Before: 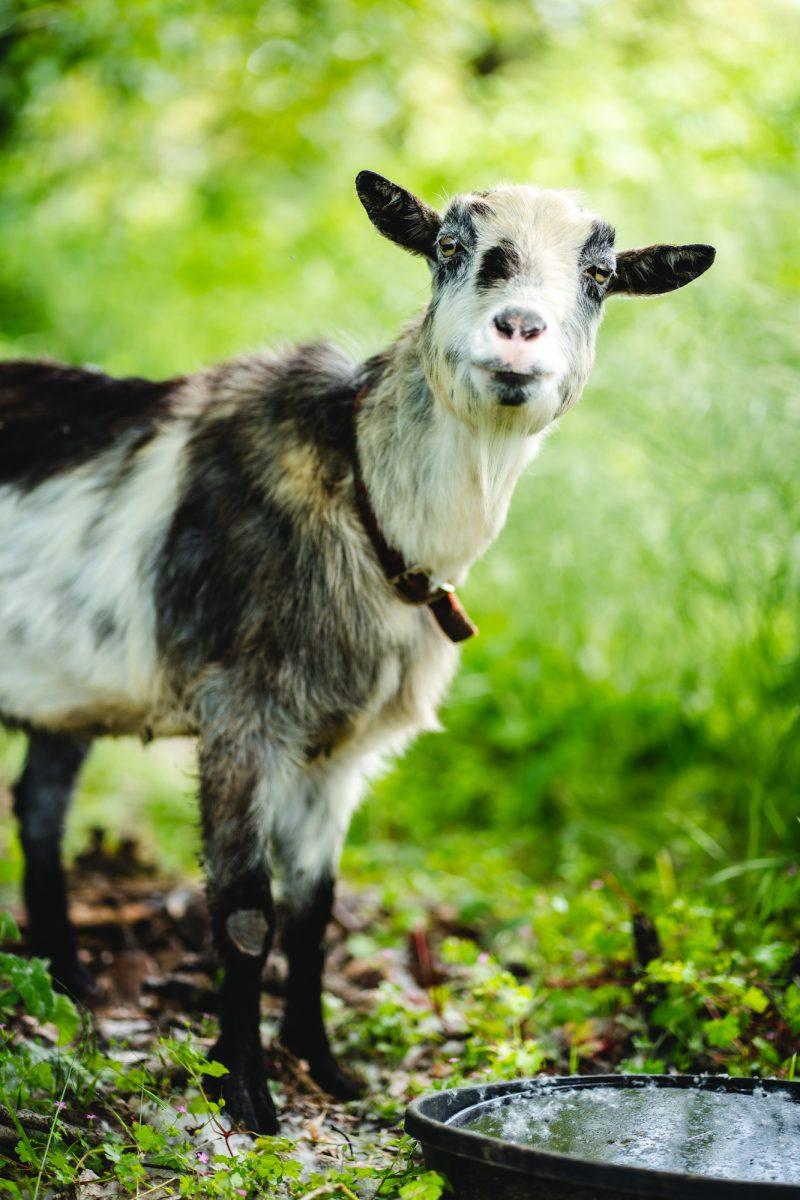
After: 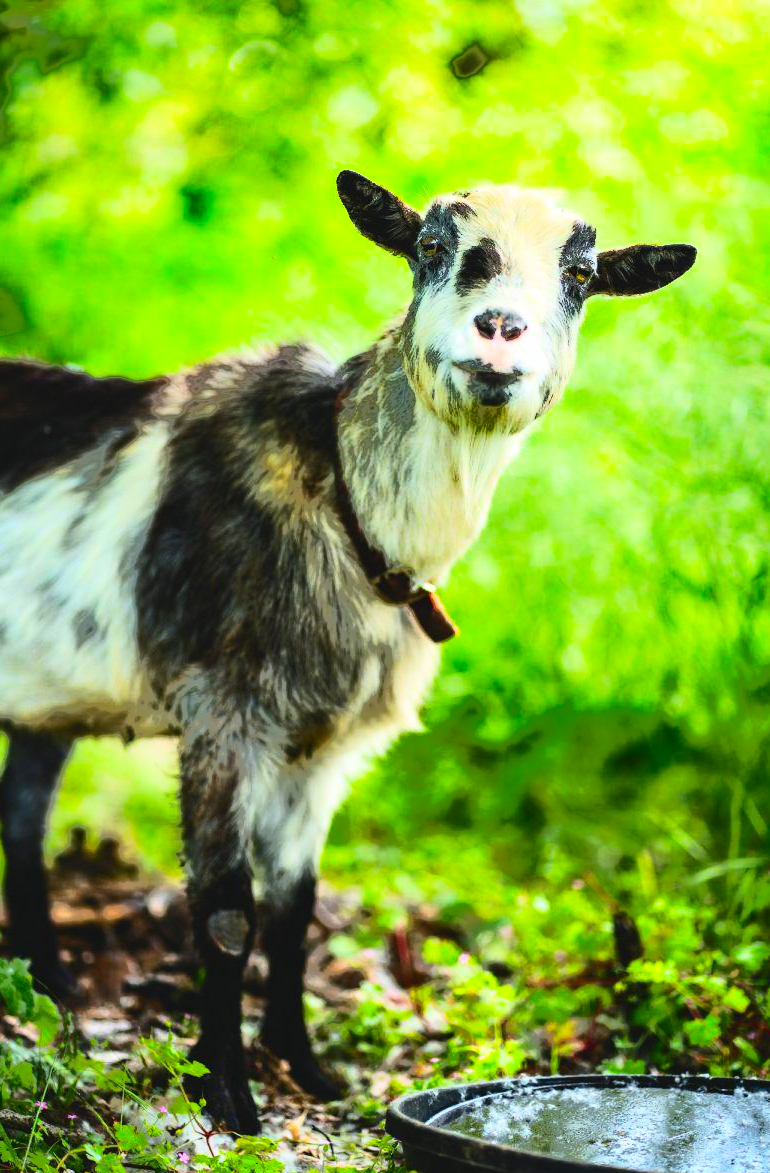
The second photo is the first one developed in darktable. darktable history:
contrast brightness saturation: contrast 0.62, brightness 0.34, saturation 0.14
shadows and highlights: shadows 38.43, highlights -74.54
white balance: red 1, blue 1
crop and rotate: left 2.536%, right 1.107%, bottom 2.246%
